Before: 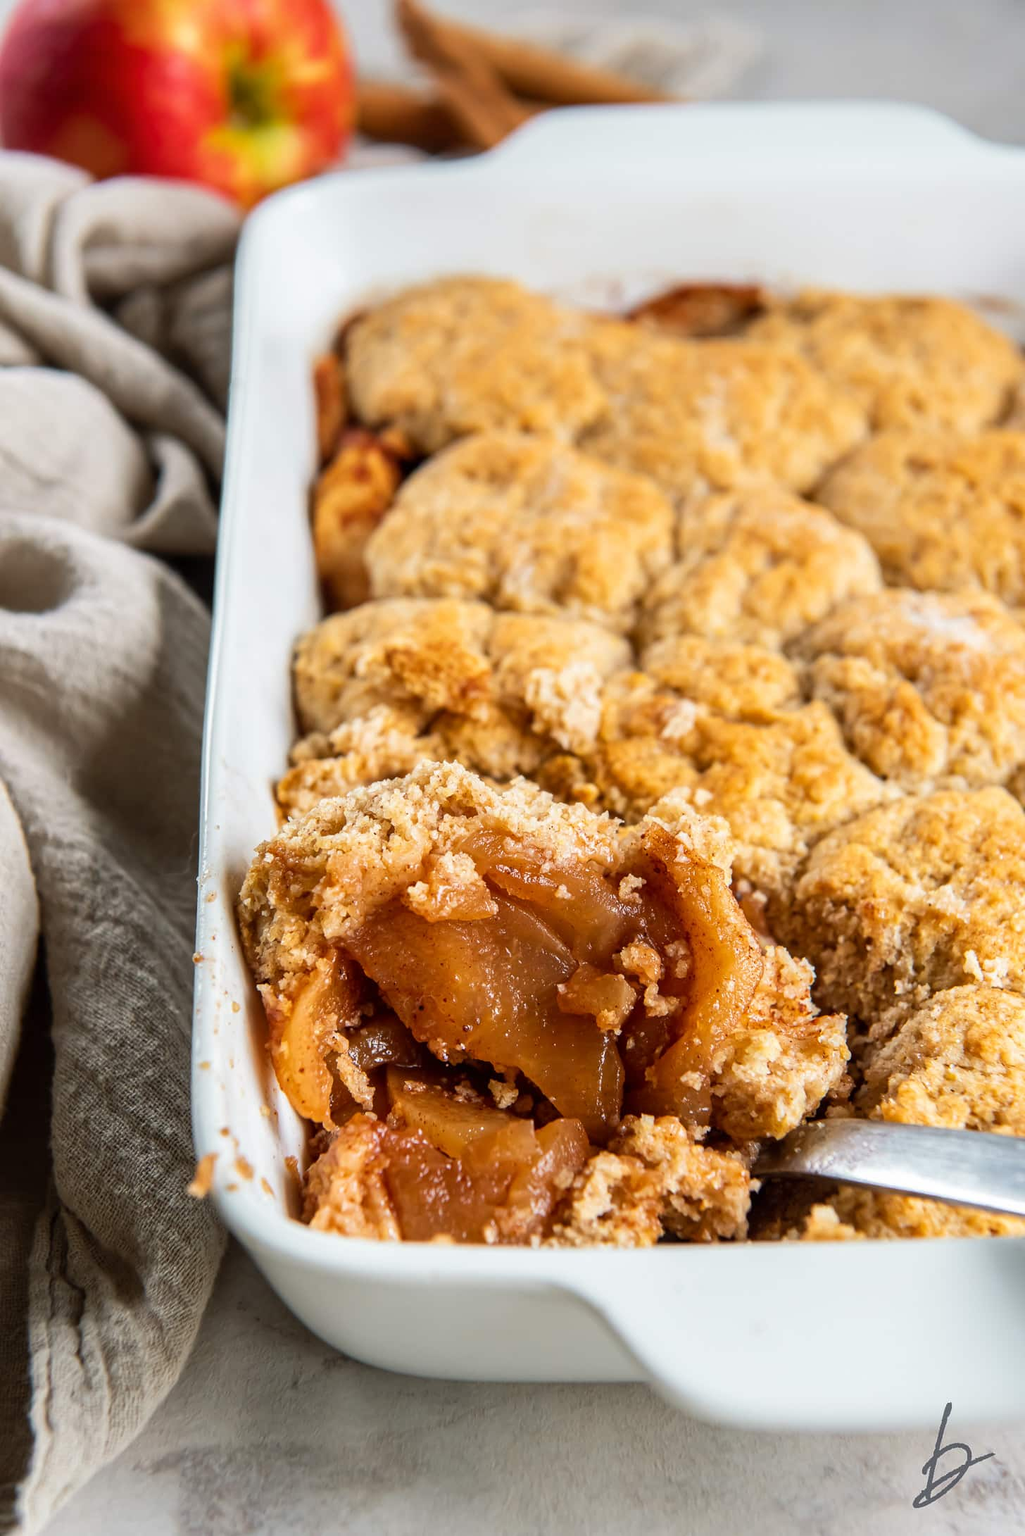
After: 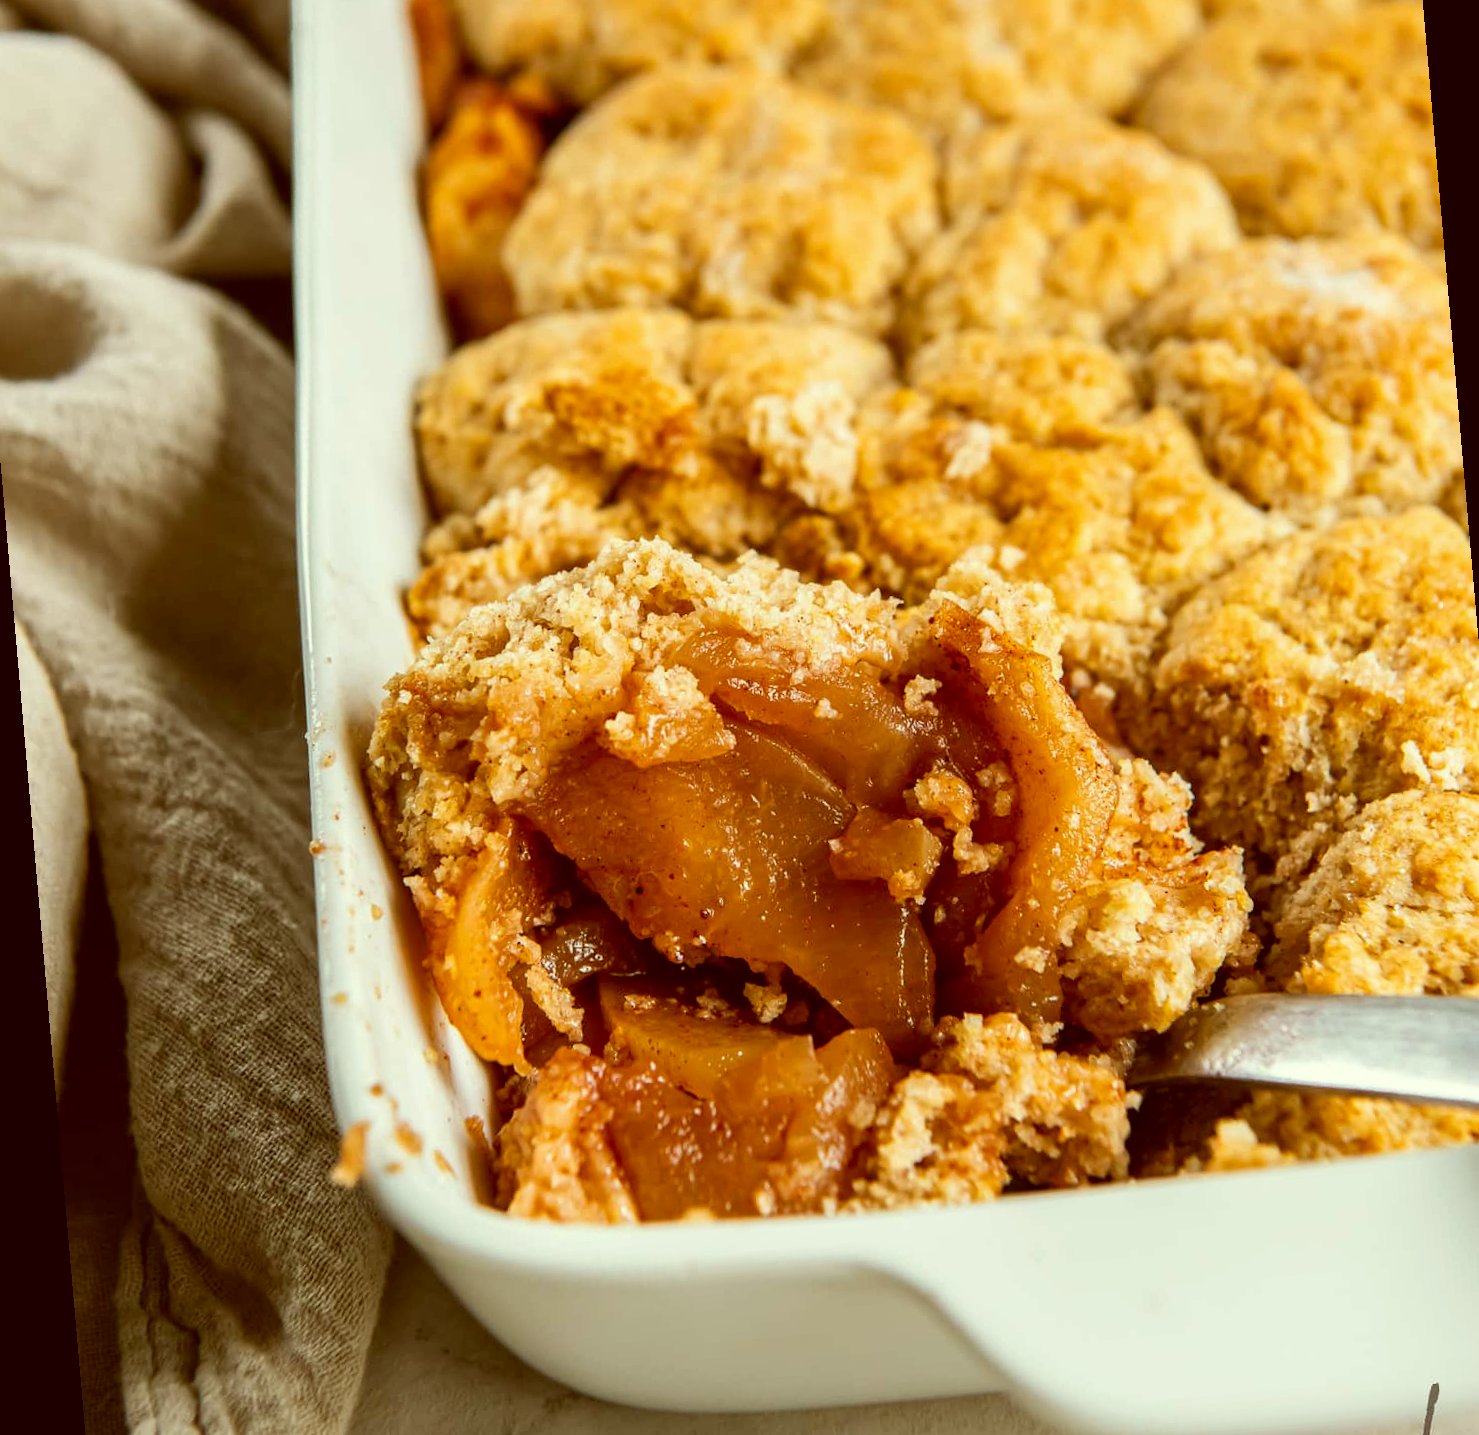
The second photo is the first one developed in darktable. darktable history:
rotate and perspective: rotation -5°, crop left 0.05, crop right 0.952, crop top 0.11, crop bottom 0.89
color correction: highlights a* -5.3, highlights b* 9.8, shadows a* 9.8, shadows b* 24.26
crop and rotate: top 19.998%
